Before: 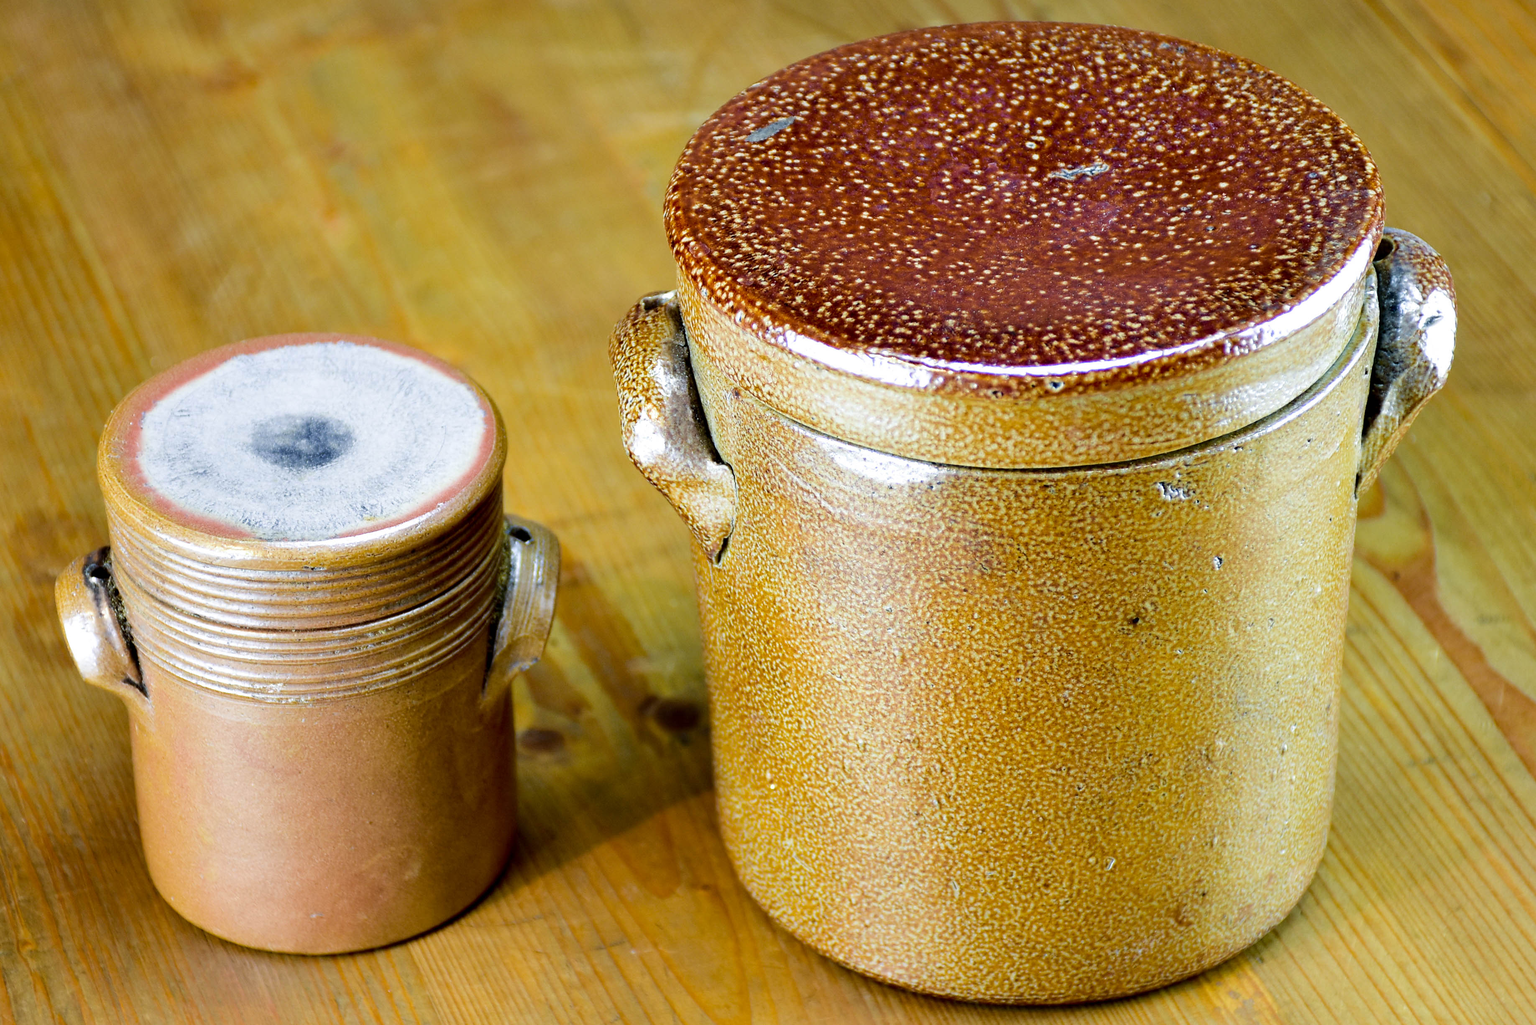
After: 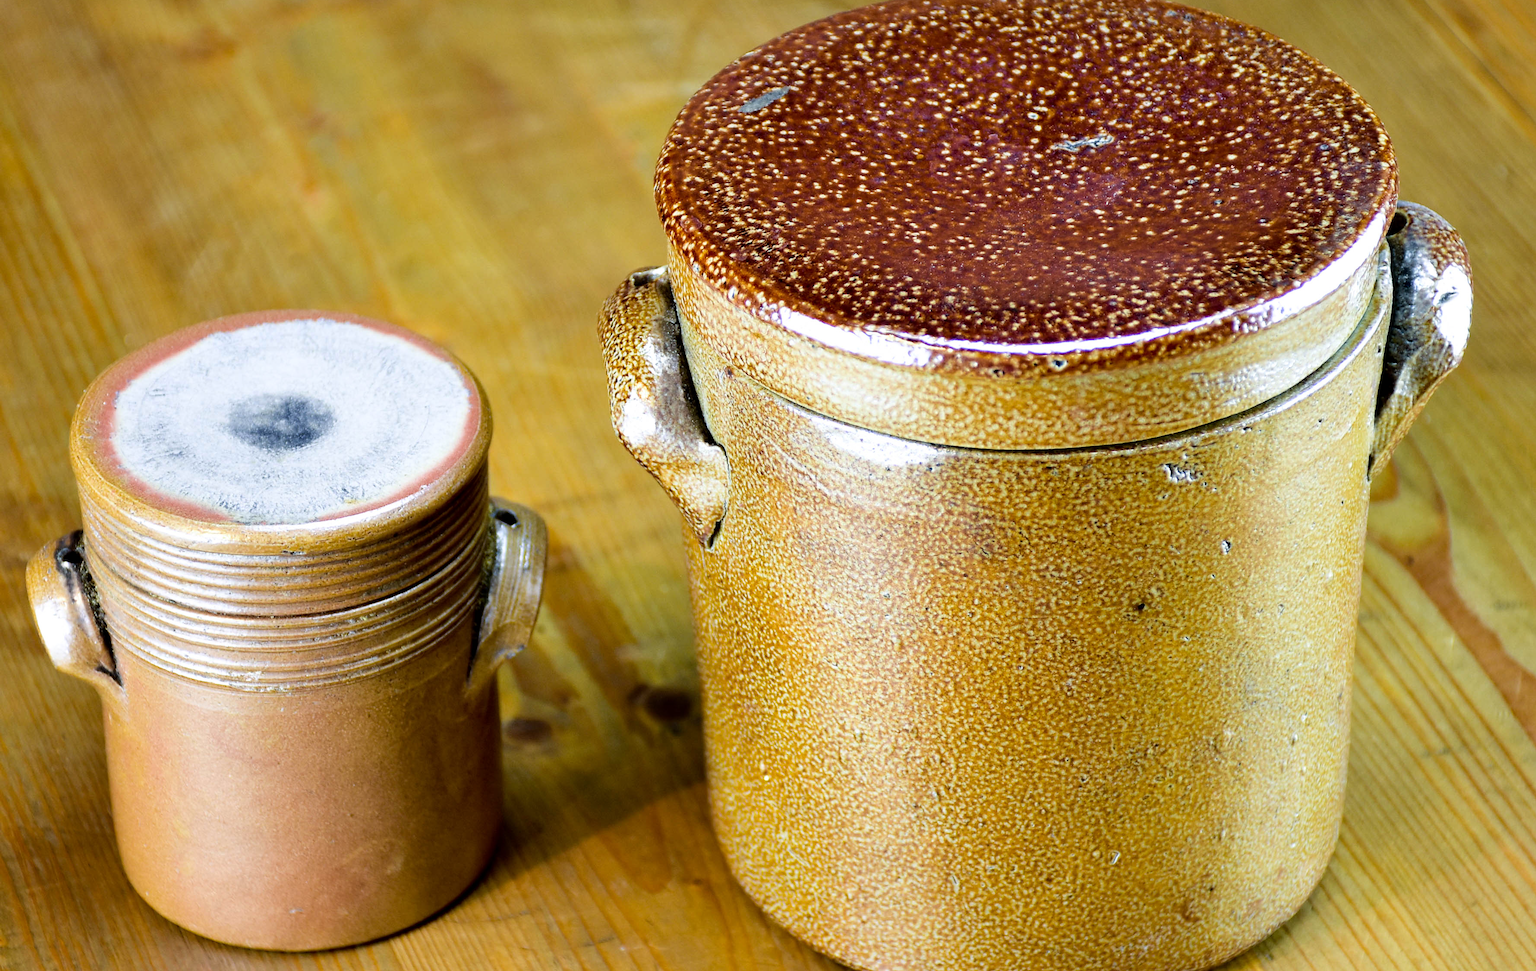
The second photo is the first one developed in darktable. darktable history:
crop: left 1.964%, top 3.251%, right 1.122%, bottom 4.933%
rgb curve: curves: ch0 [(0, 0) (0.078, 0.051) (0.929, 0.956) (1, 1)], compensate middle gray true
